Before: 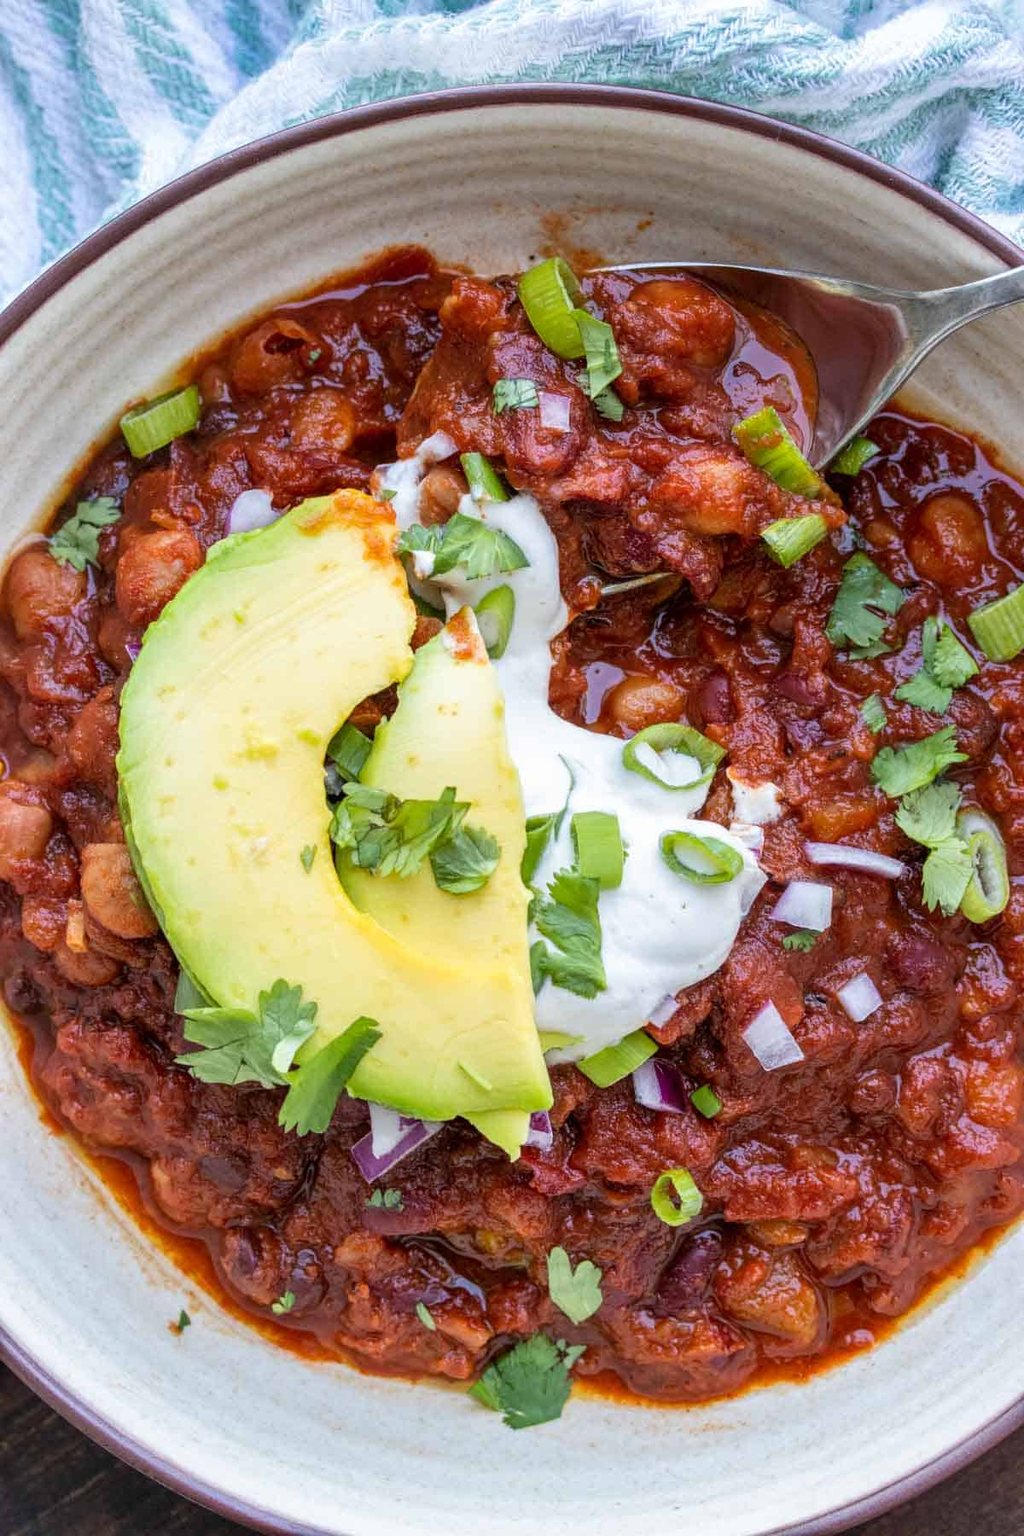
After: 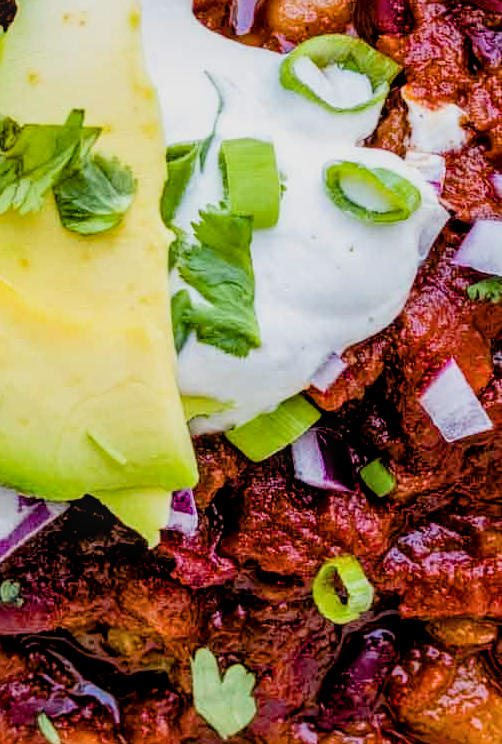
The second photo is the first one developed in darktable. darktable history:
color balance rgb: perceptual saturation grading › global saturation 45.053%, perceptual saturation grading › highlights -50.567%, perceptual saturation grading › shadows 30.637%, global vibrance 20%
local contrast: on, module defaults
exposure: black level correction 0.01, exposure 0.015 EV, compensate highlight preservation false
crop: left 37.504%, top 45.17%, right 20.611%, bottom 13.471%
filmic rgb: black relative exposure -5.06 EV, white relative exposure 3.99 EV, hardness 2.89, contrast 1.298, highlights saturation mix -9.81%, iterations of high-quality reconstruction 0
